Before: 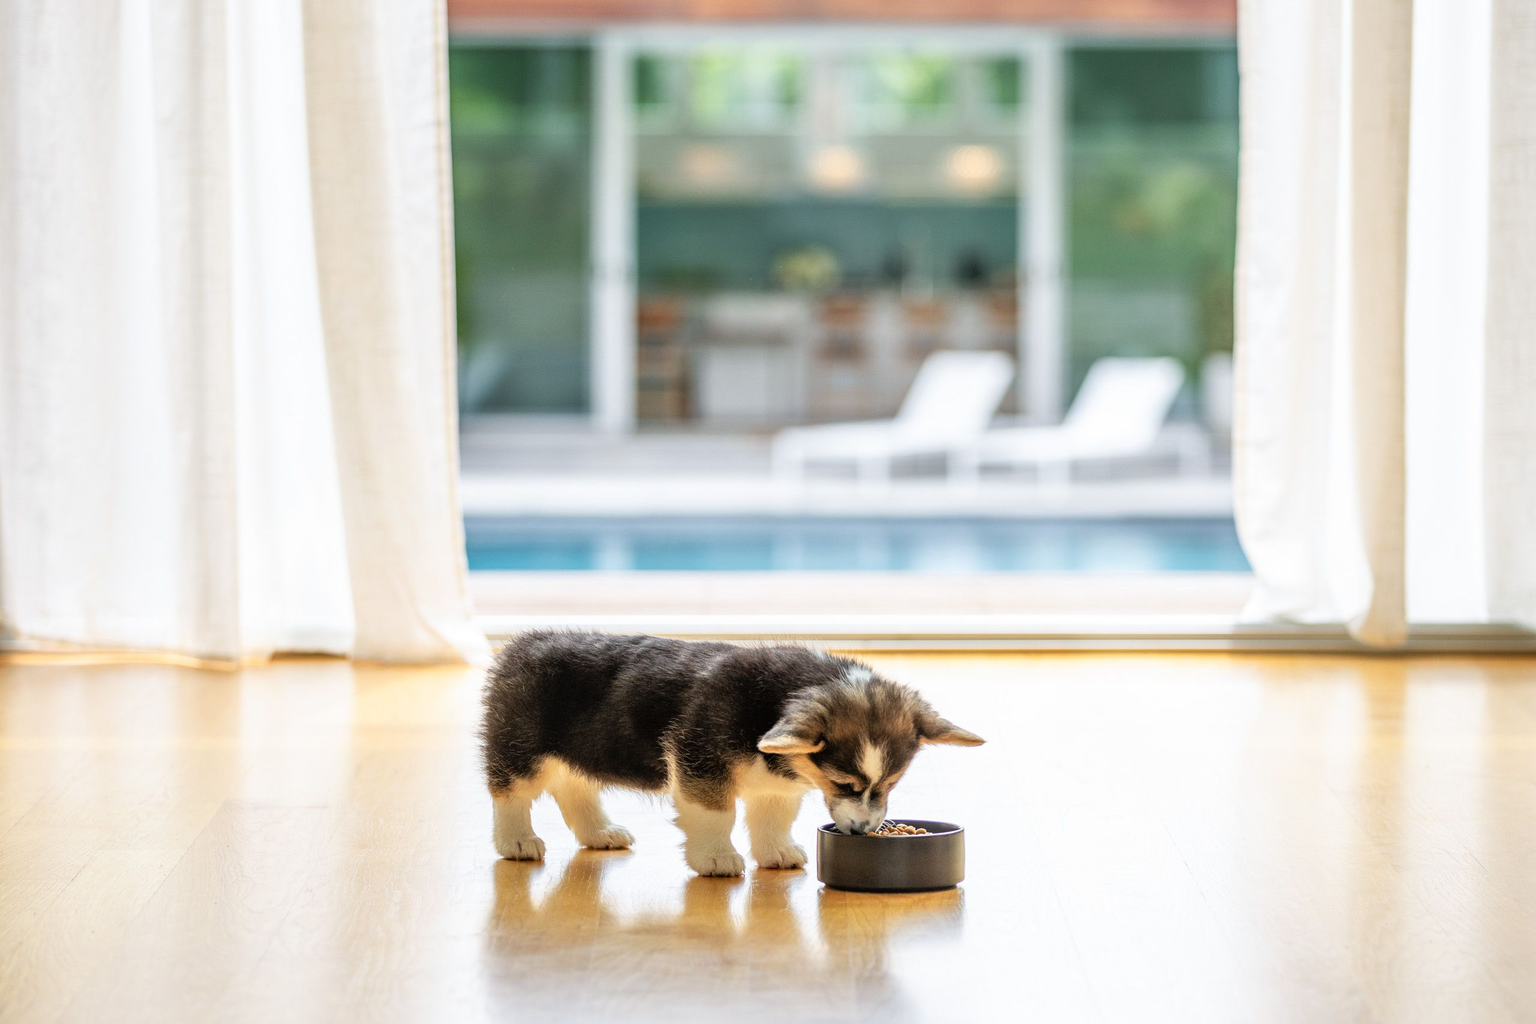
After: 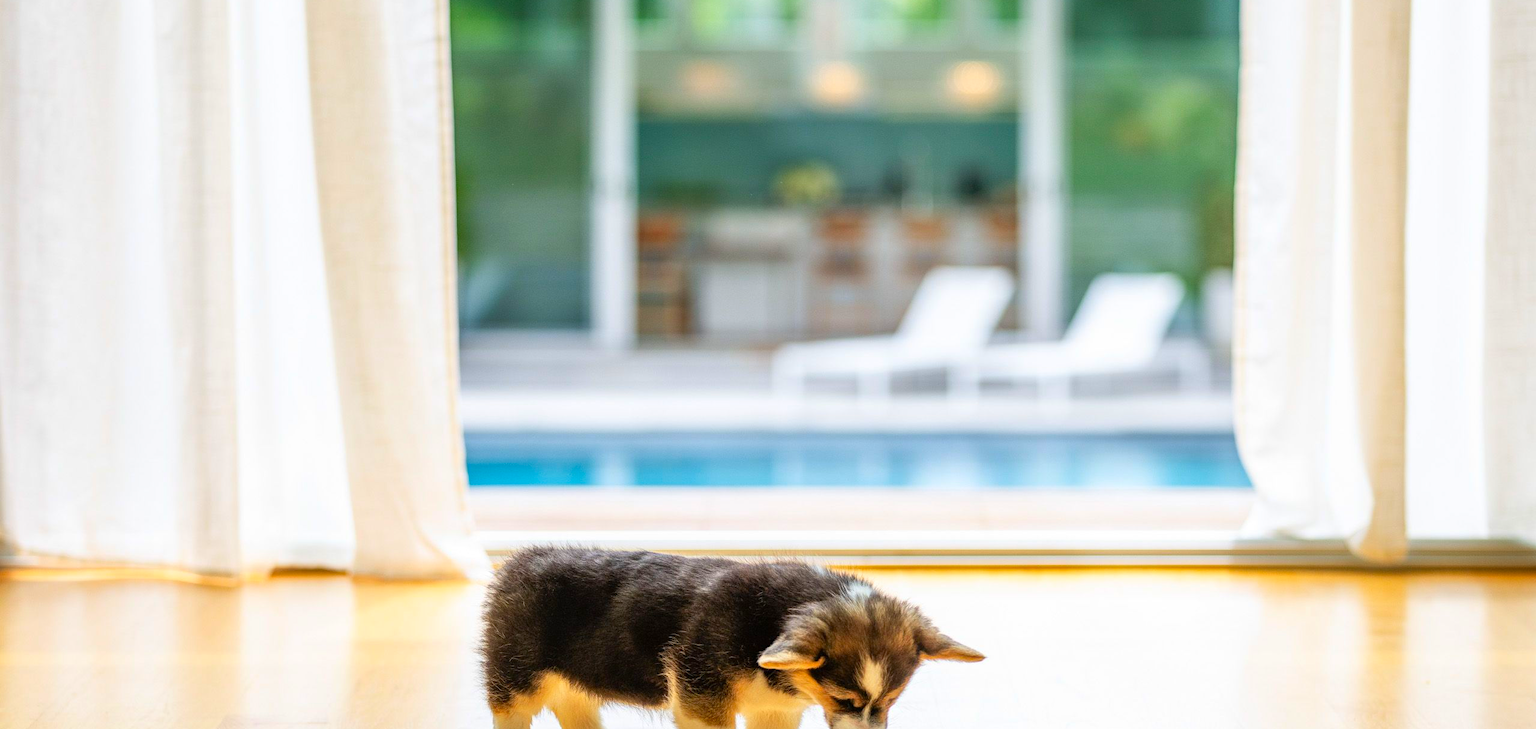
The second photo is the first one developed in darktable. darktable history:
contrast brightness saturation: saturation 0.508
crop and rotate: top 8.29%, bottom 20.44%
